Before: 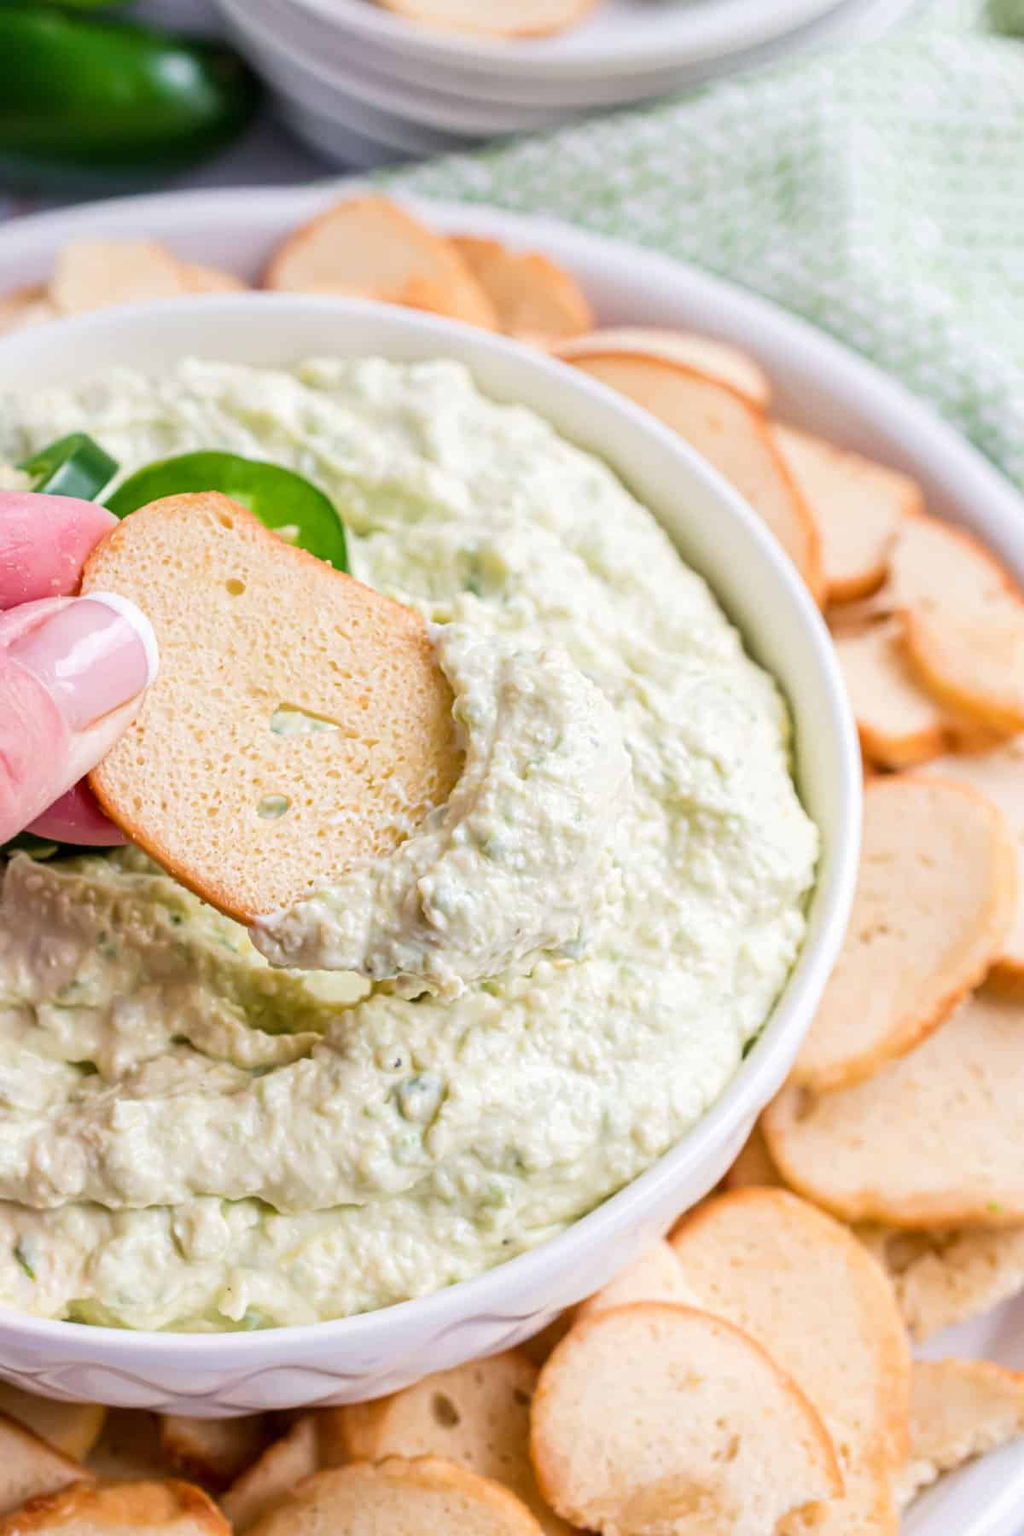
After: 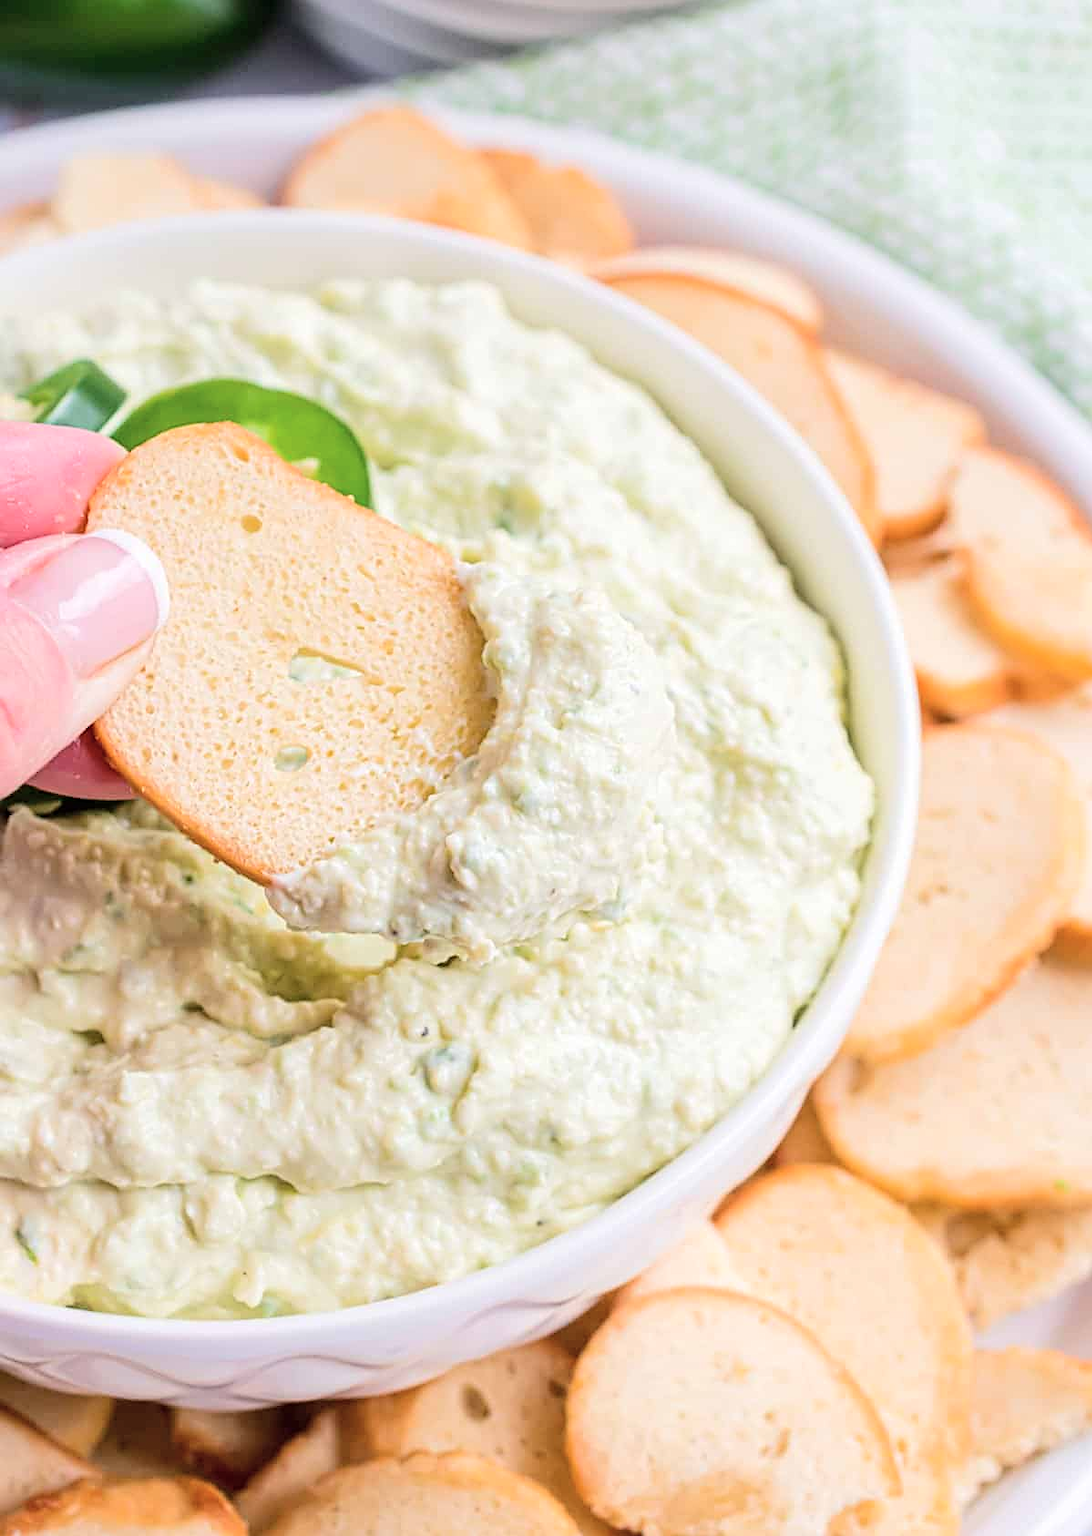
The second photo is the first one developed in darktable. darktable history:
crop and rotate: top 6.33%
sharpen: on, module defaults
tone curve: curves: ch0 [(0, 0) (0.003, 0.004) (0.011, 0.015) (0.025, 0.033) (0.044, 0.058) (0.069, 0.091) (0.1, 0.131) (0.136, 0.179) (0.177, 0.233) (0.224, 0.295) (0.277, 0.364) (0.335, 0.434) (0.399, 0.51) (0.468, 0.583) (0.543, 0.654) (0.623, 0.724) (0.709, 0.789) (0.801, 0.852) (0.898, 0.924) (1, 1)], color space Lab, independent channels, preserve colors none
